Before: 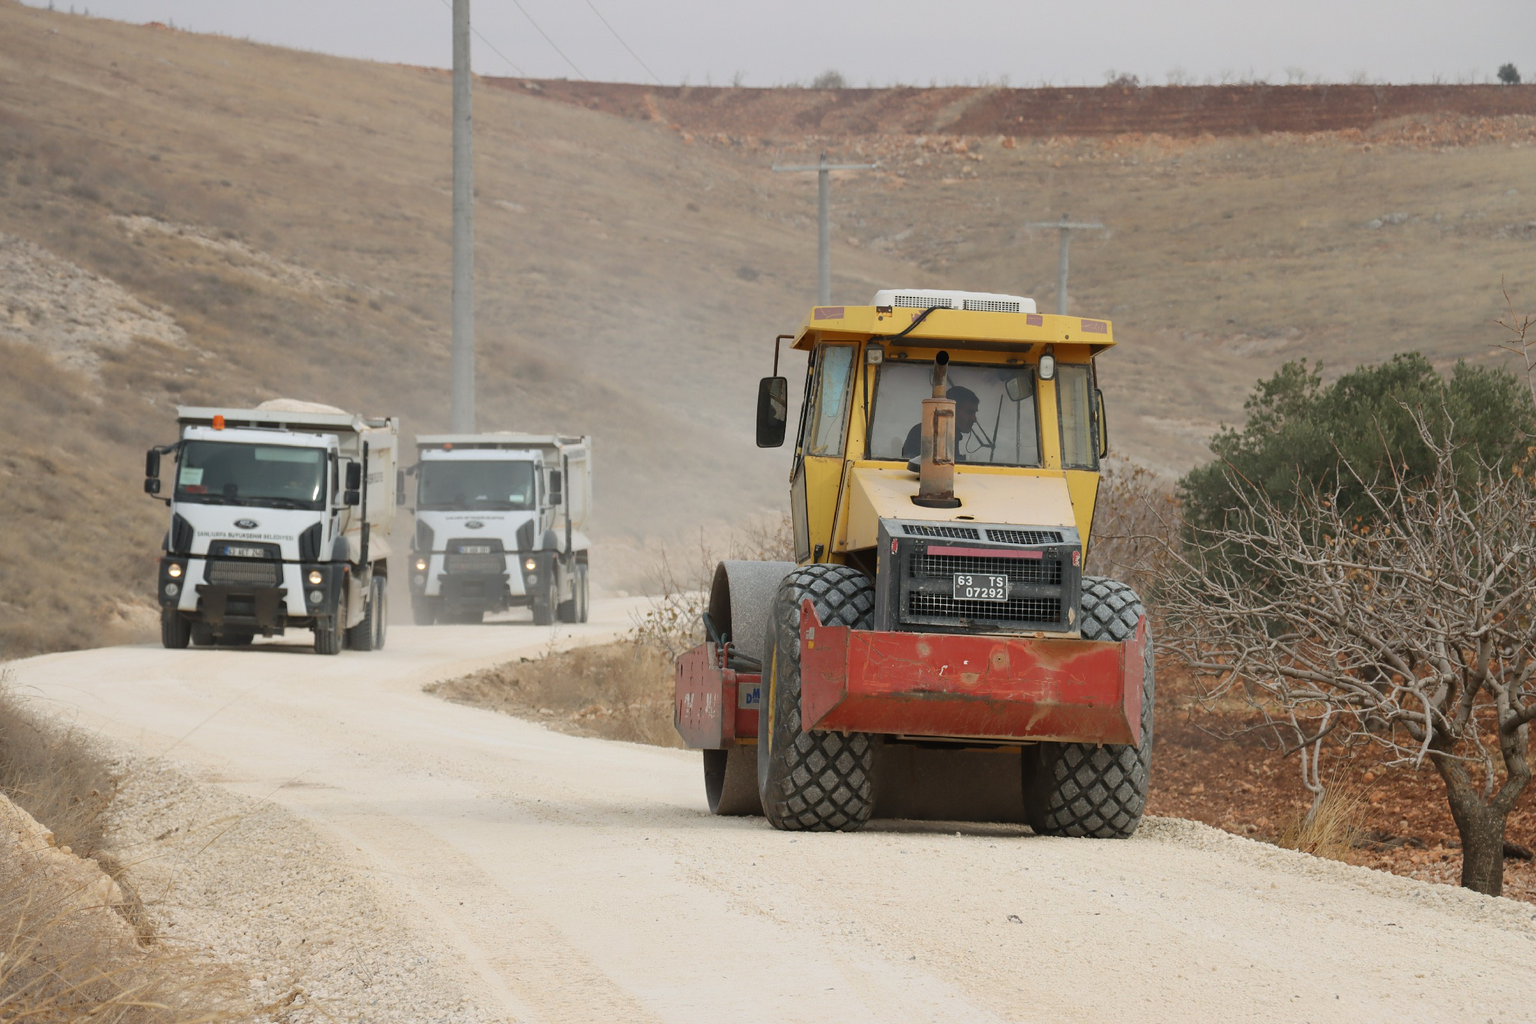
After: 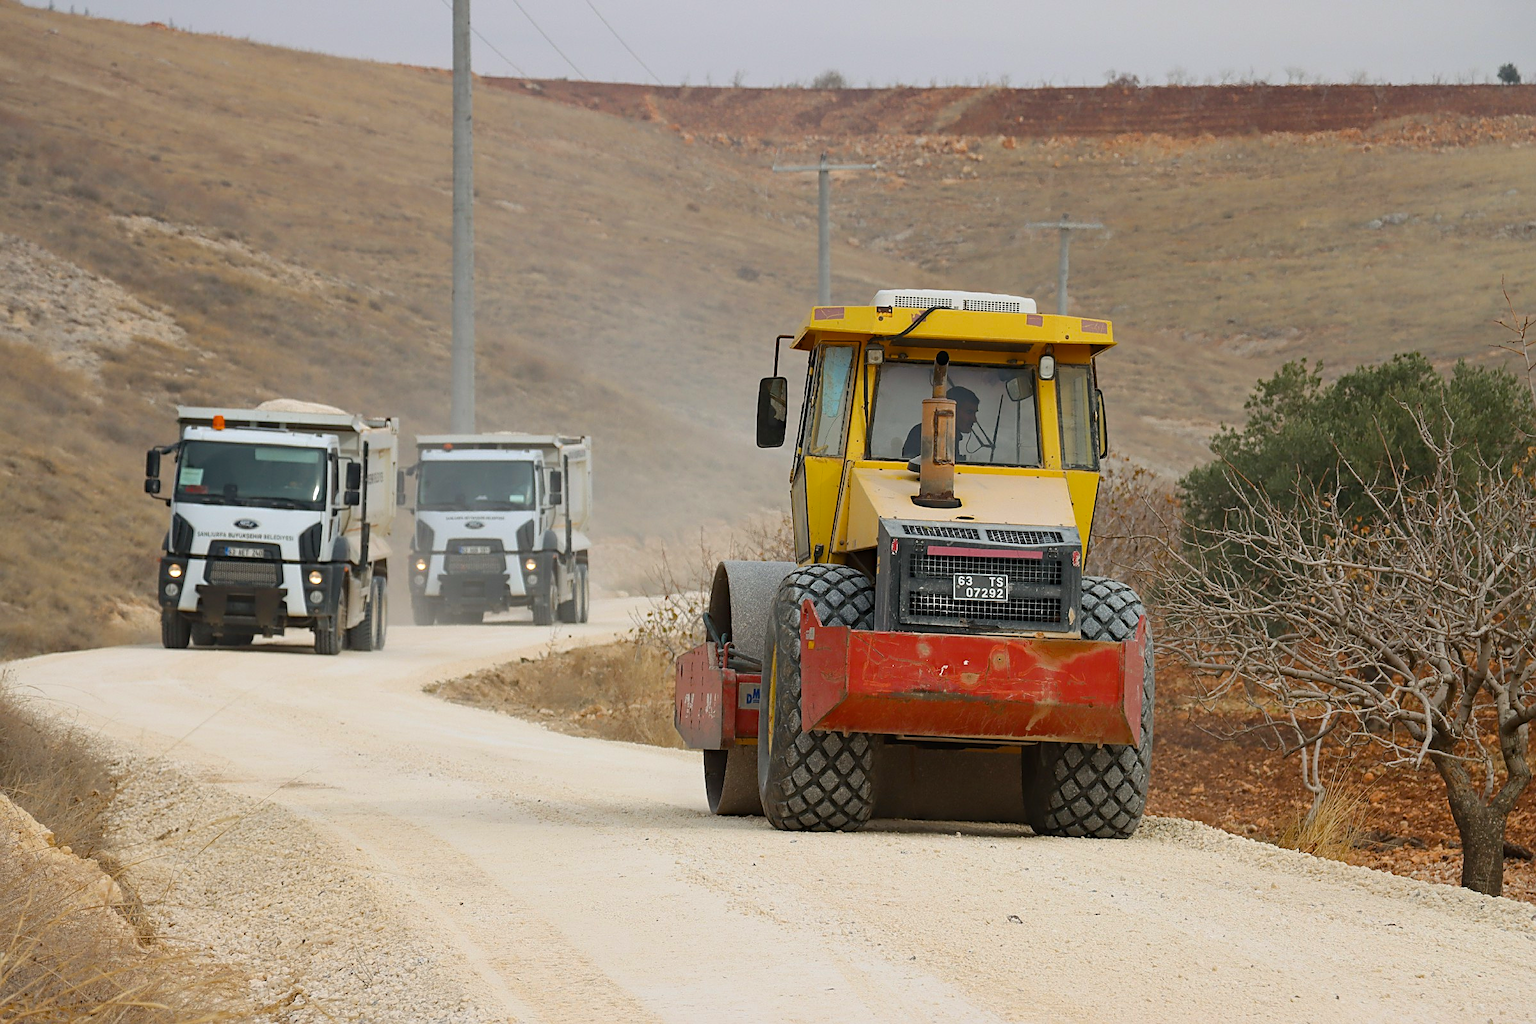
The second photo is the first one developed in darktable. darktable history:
haze removal: compatibility mode true, adaptive false
sharpen: on, module defaults
color balance rgb: perceptual saturation grading › global saturation 25.675%
